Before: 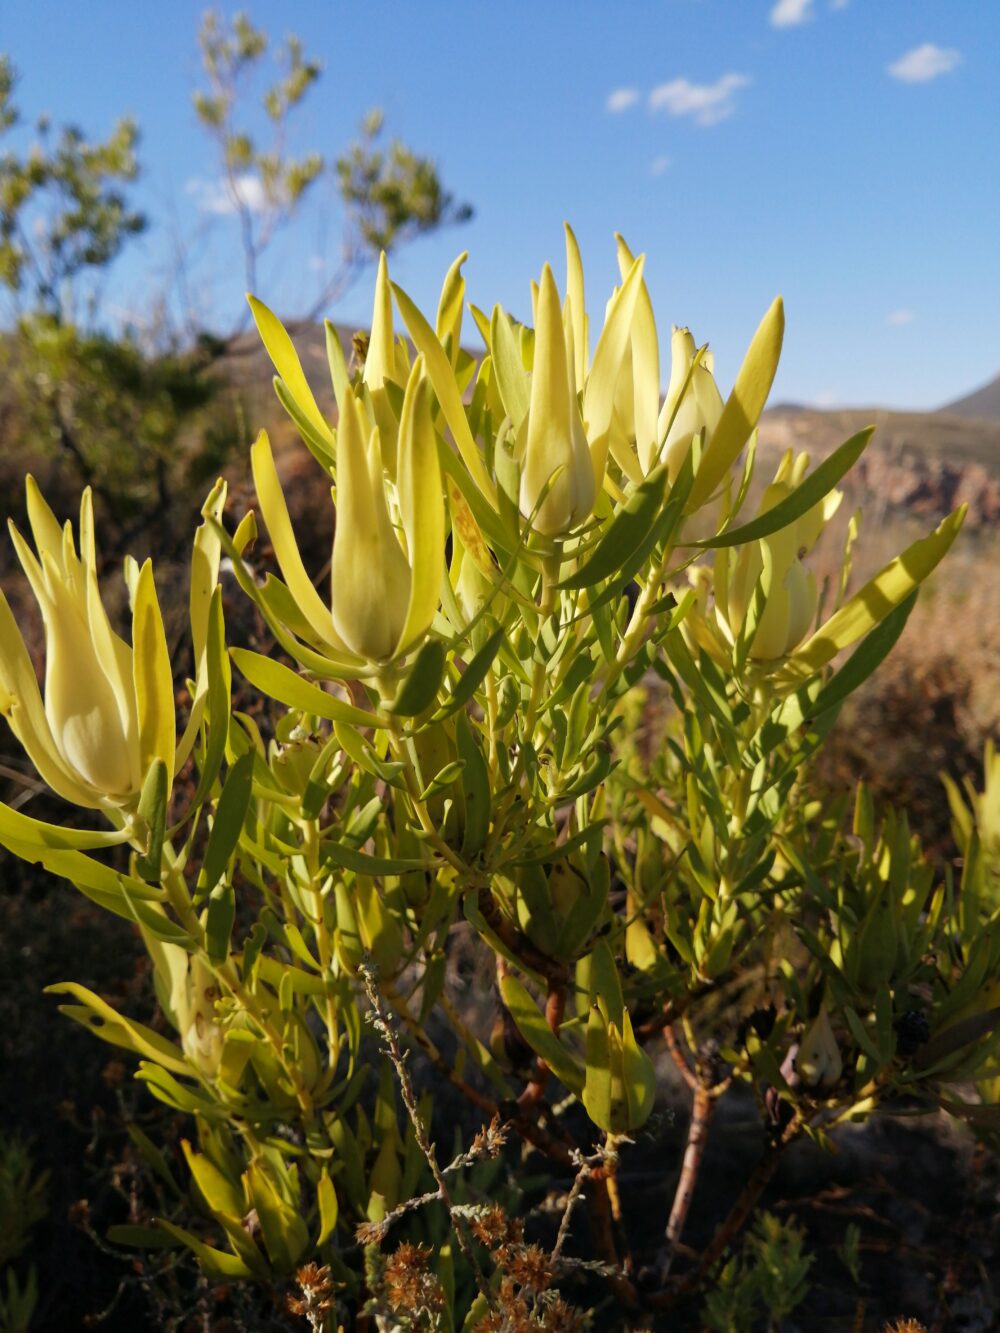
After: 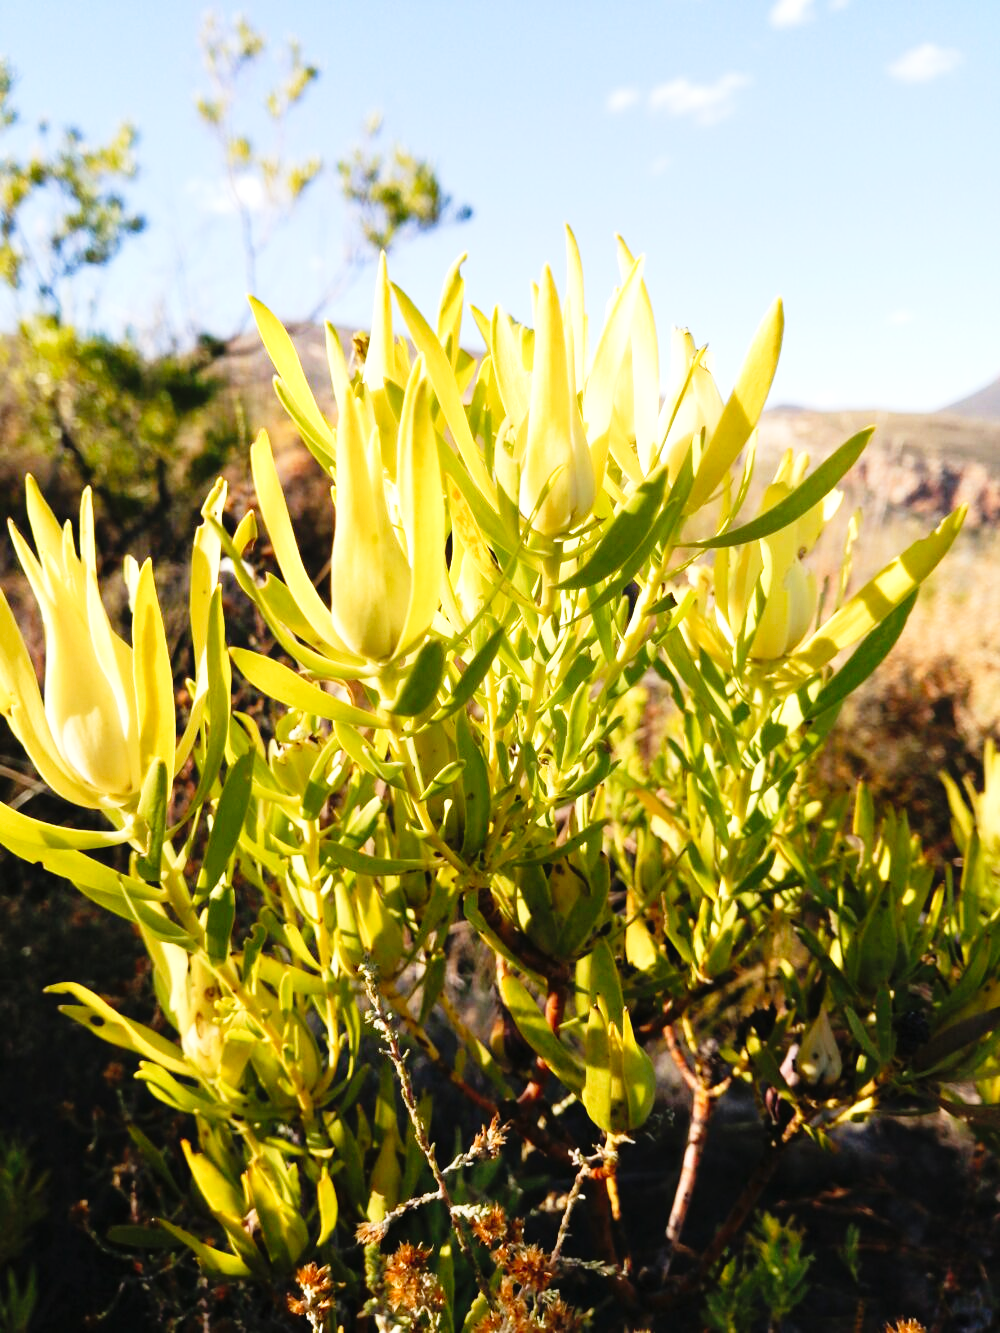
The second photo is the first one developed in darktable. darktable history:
exposure: black level correction 0, exposure 1.185 EV, compensate highlight preservation false
tone curve: curves: ch0 [(0, 0.014) (0.17, 0.099) (0.398, 0.423) (0.728, 0.808) (0.877, 0.91) (0.99, 0.955)]; ch1 [(0, 0) (0.377, 0.325) (0.493, 0.491) (0.505, 0.504) (0.515, 0.515) (0.554, 0.575) (0.623, 0.643) (0.701, 0.718) (1, 1)]; ch2 [(0, 0) (0.423, 0.453) (0.481, 0.485) (0.501, 0.501) (0.531, 0.527) (0.586, 0.597) (0.663, 0.706) (0.717, 0.753) (1, 0.991)], preserve colors none
